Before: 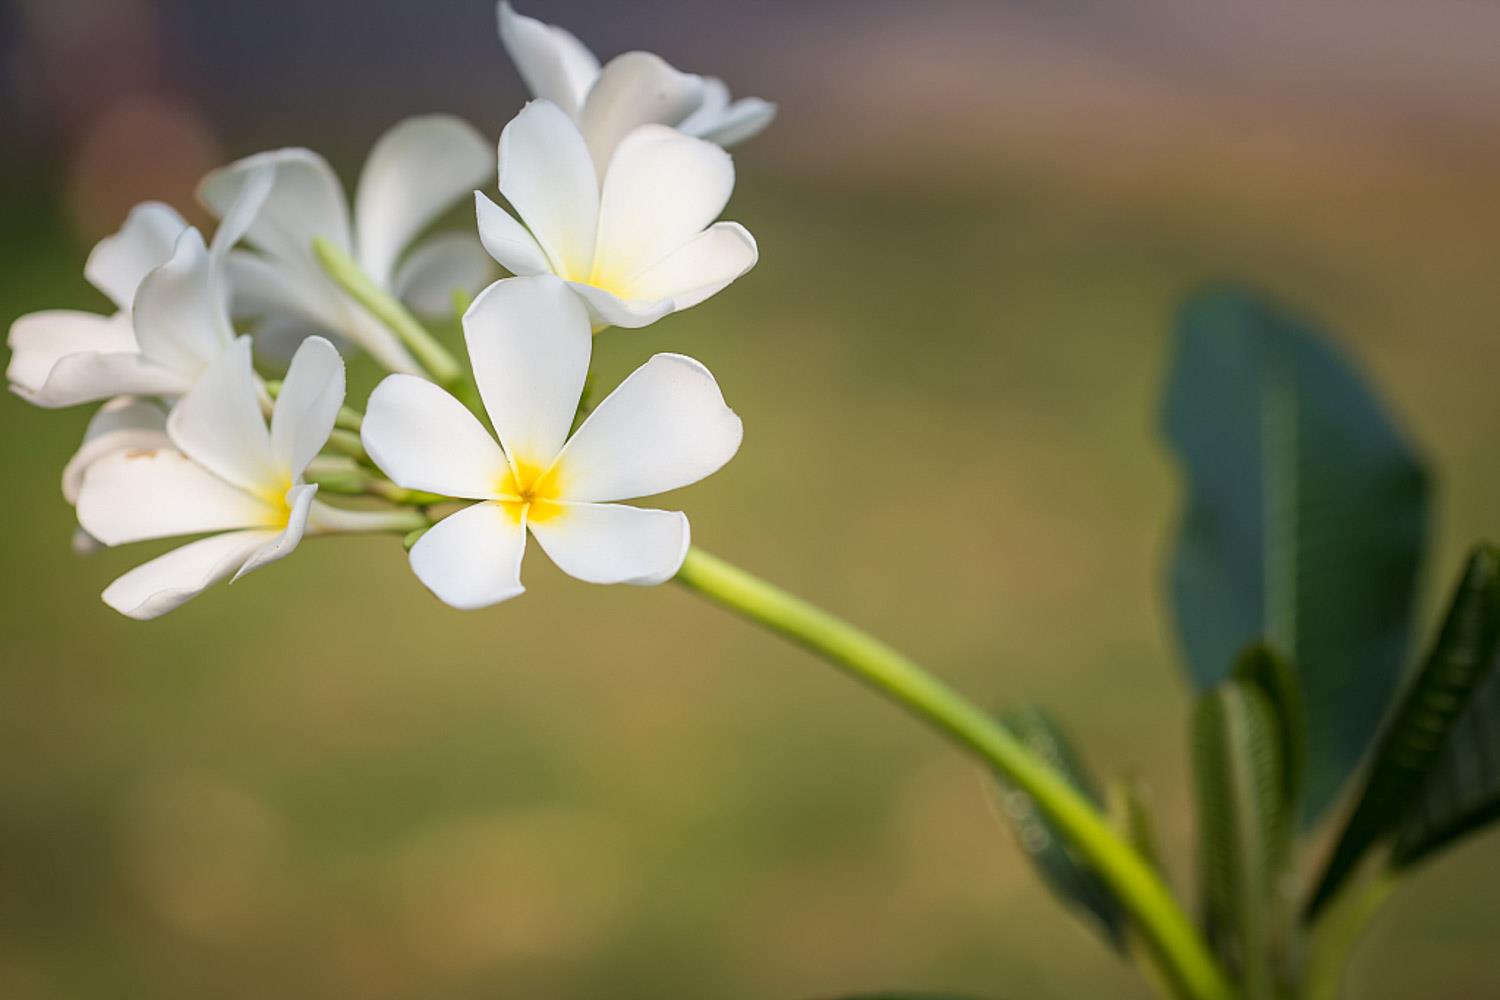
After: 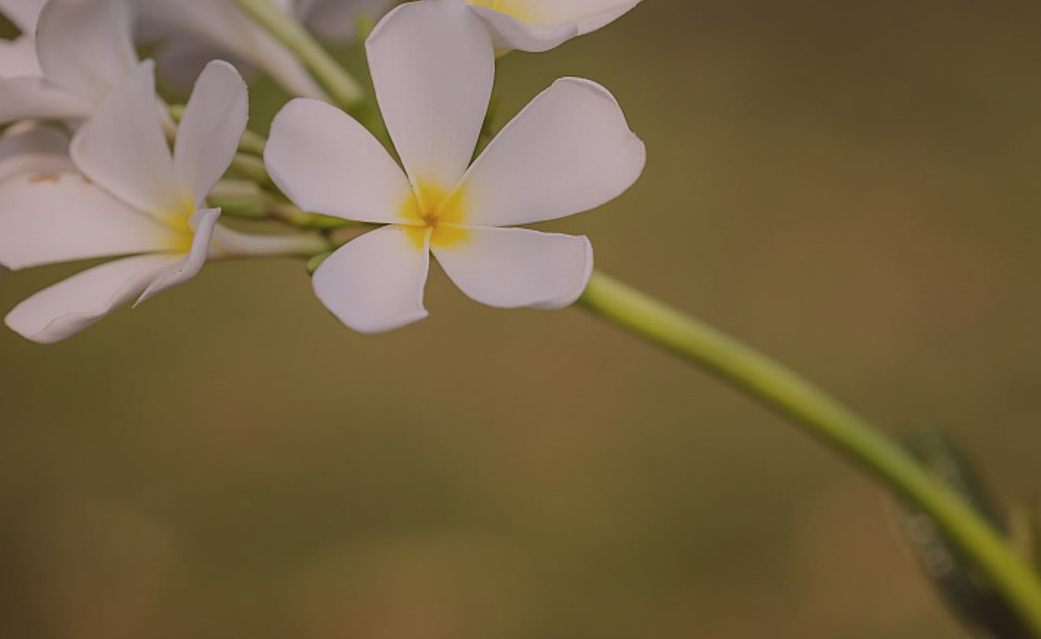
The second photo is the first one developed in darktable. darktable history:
crop: left 6.528%, top 27.653%, right 24.059%, bottom 8.409%
color calibration: gray › normalize channels true, illuminant as shot in camera, x 0.358, y 0.373, temperature 4628.91 K, gamut compression 0.025
color correction: highlights a* 6.18, highlights b* 8.04, shadows a* 6.61, shadows b* 7.11, saturation 0.912
exposure: black level correction -0.016, exposure -1.061 EV, compensate highlight preservation false
